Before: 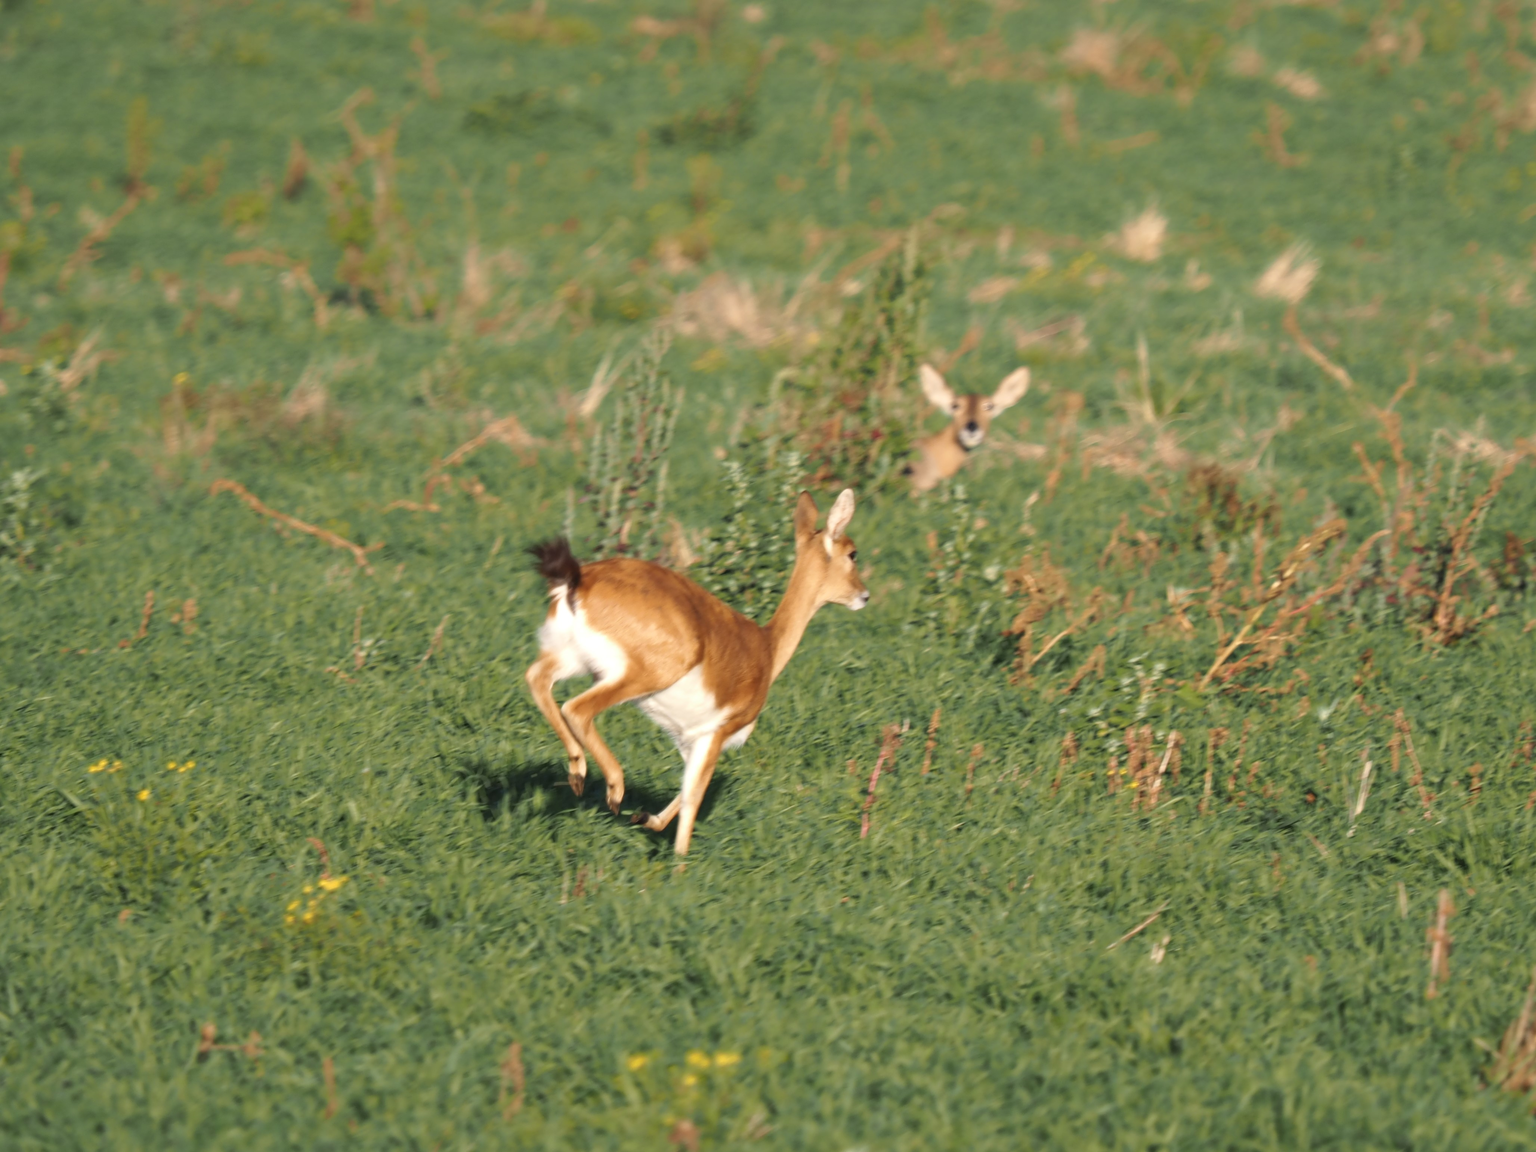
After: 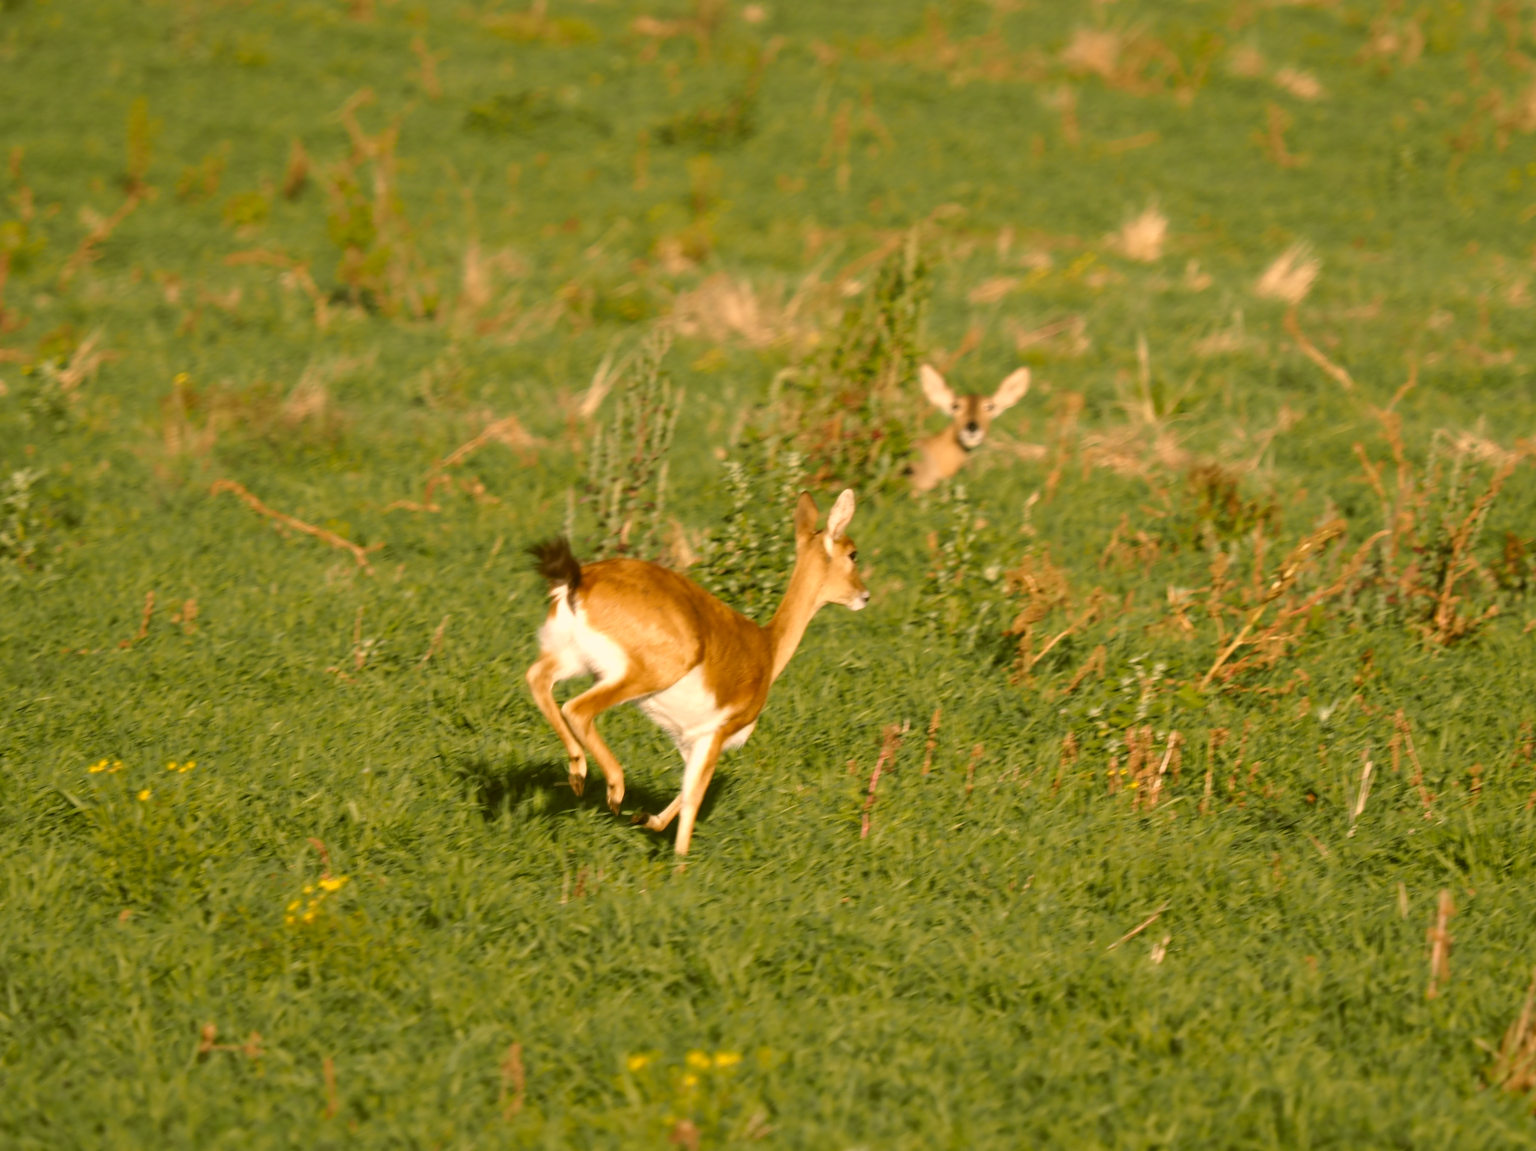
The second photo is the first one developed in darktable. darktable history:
color correction: highlights a* 8.91, highlights b* 15.76, shadows a* -0.564, shadows b* 26.44
